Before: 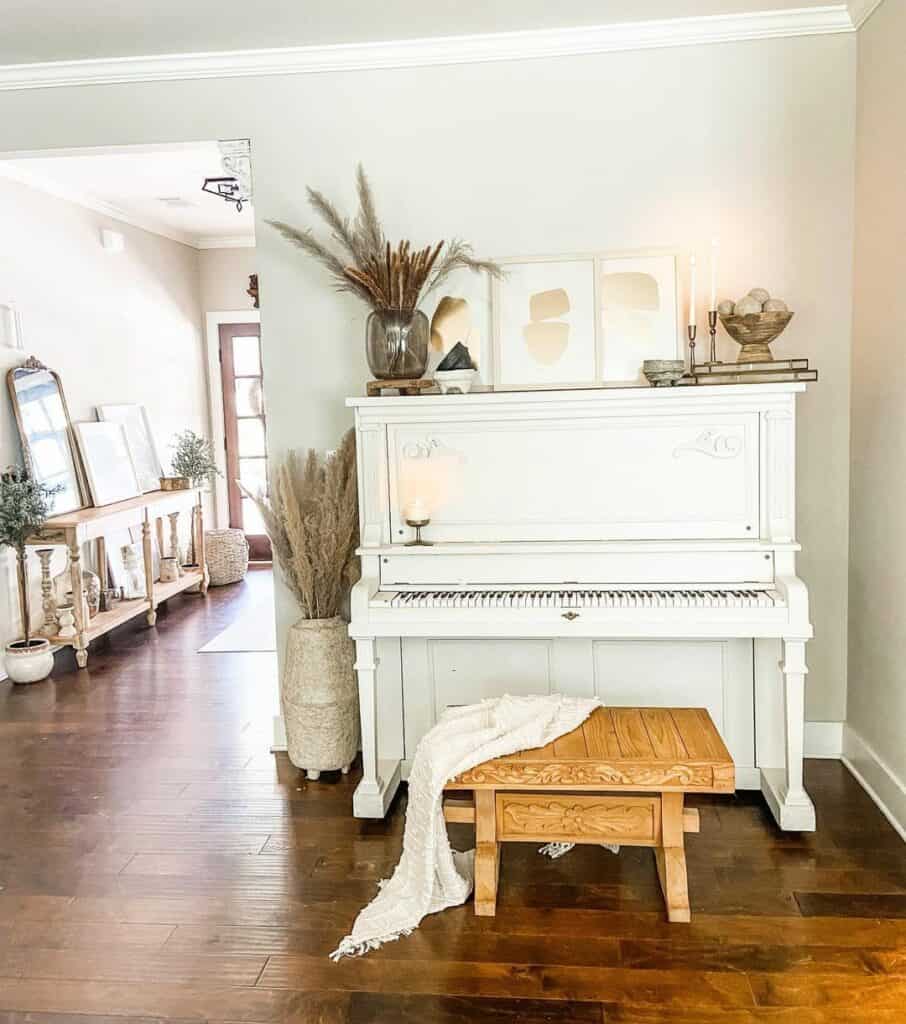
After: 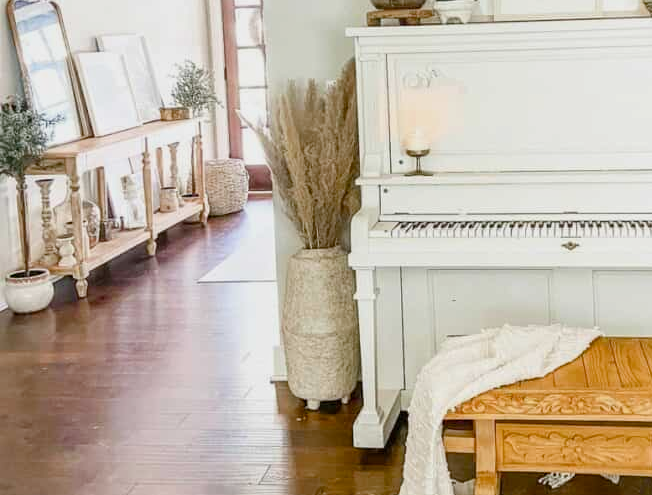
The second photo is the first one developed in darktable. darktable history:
crop: top 36.167%, right 28.01%, bottom 14.94%
tone equalizer: mask exposure compensation -0.506 EV
color balance rgb: perceptual saturation grading › global saturation 20%, perceptual saturation grading › highlights -25.266%, perceptual saturation grading › shadows 26.054%, contrast -10.041%
